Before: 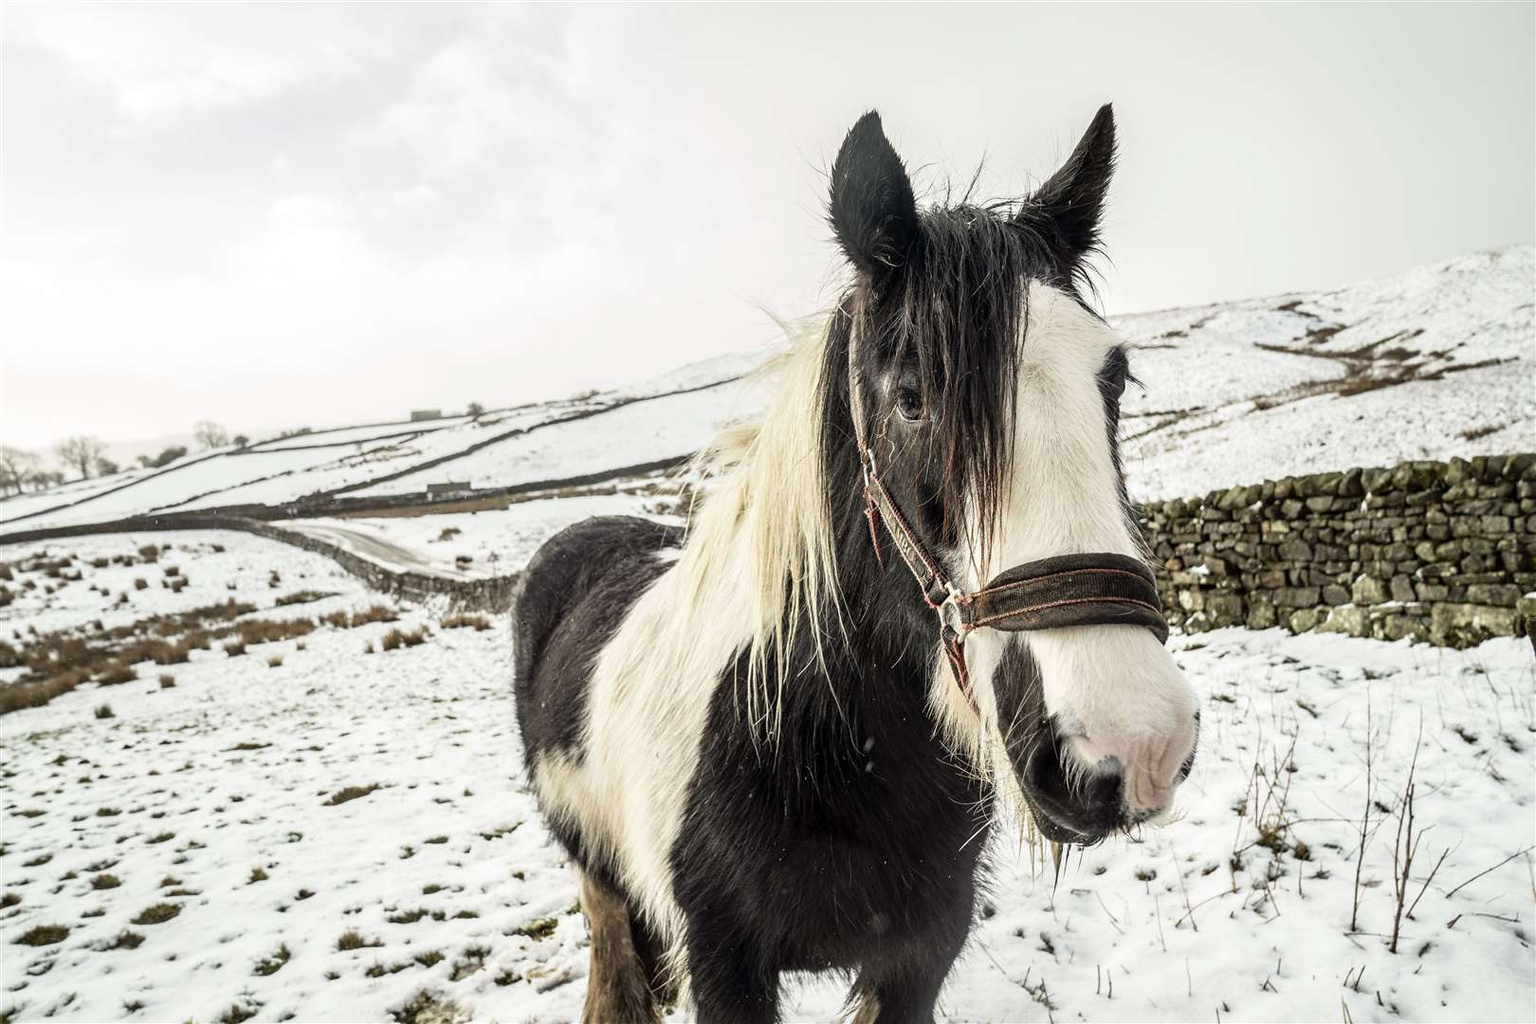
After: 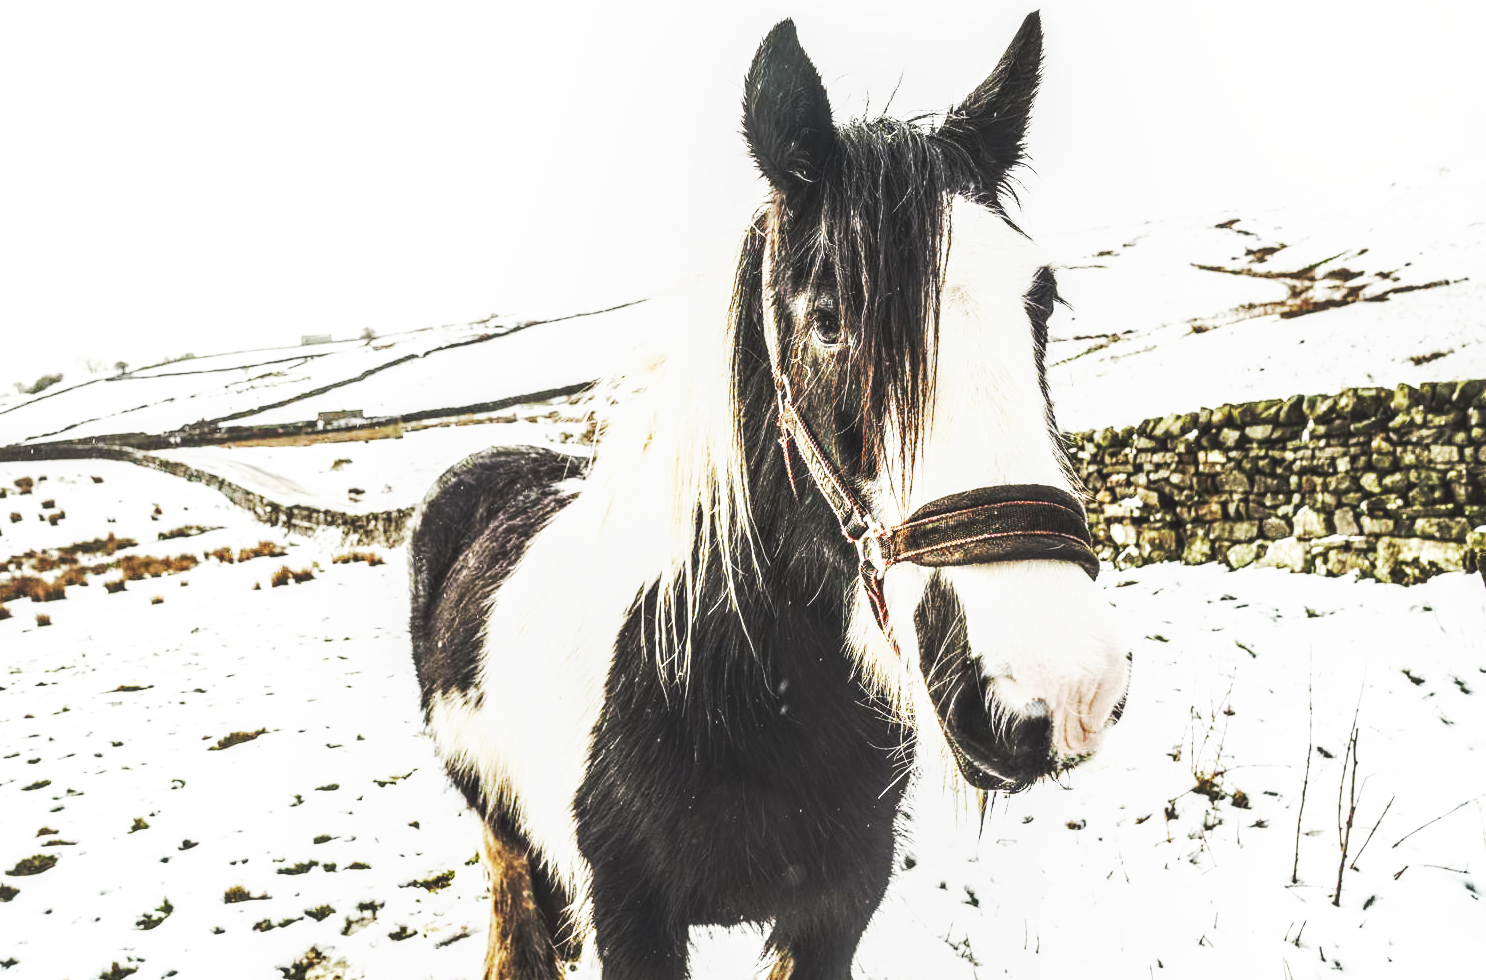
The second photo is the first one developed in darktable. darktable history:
crop and rotate: left 8.262%, top 9.226%
base curve: curves: ch0 [(0, 0.015) (0.085, 0.116) (0.134, 0.298) (0.19, 0.545) (0.296, 0.764) (0.599, 0.982) (1, 1)], preserve colors none
local contrast: detail 130%
